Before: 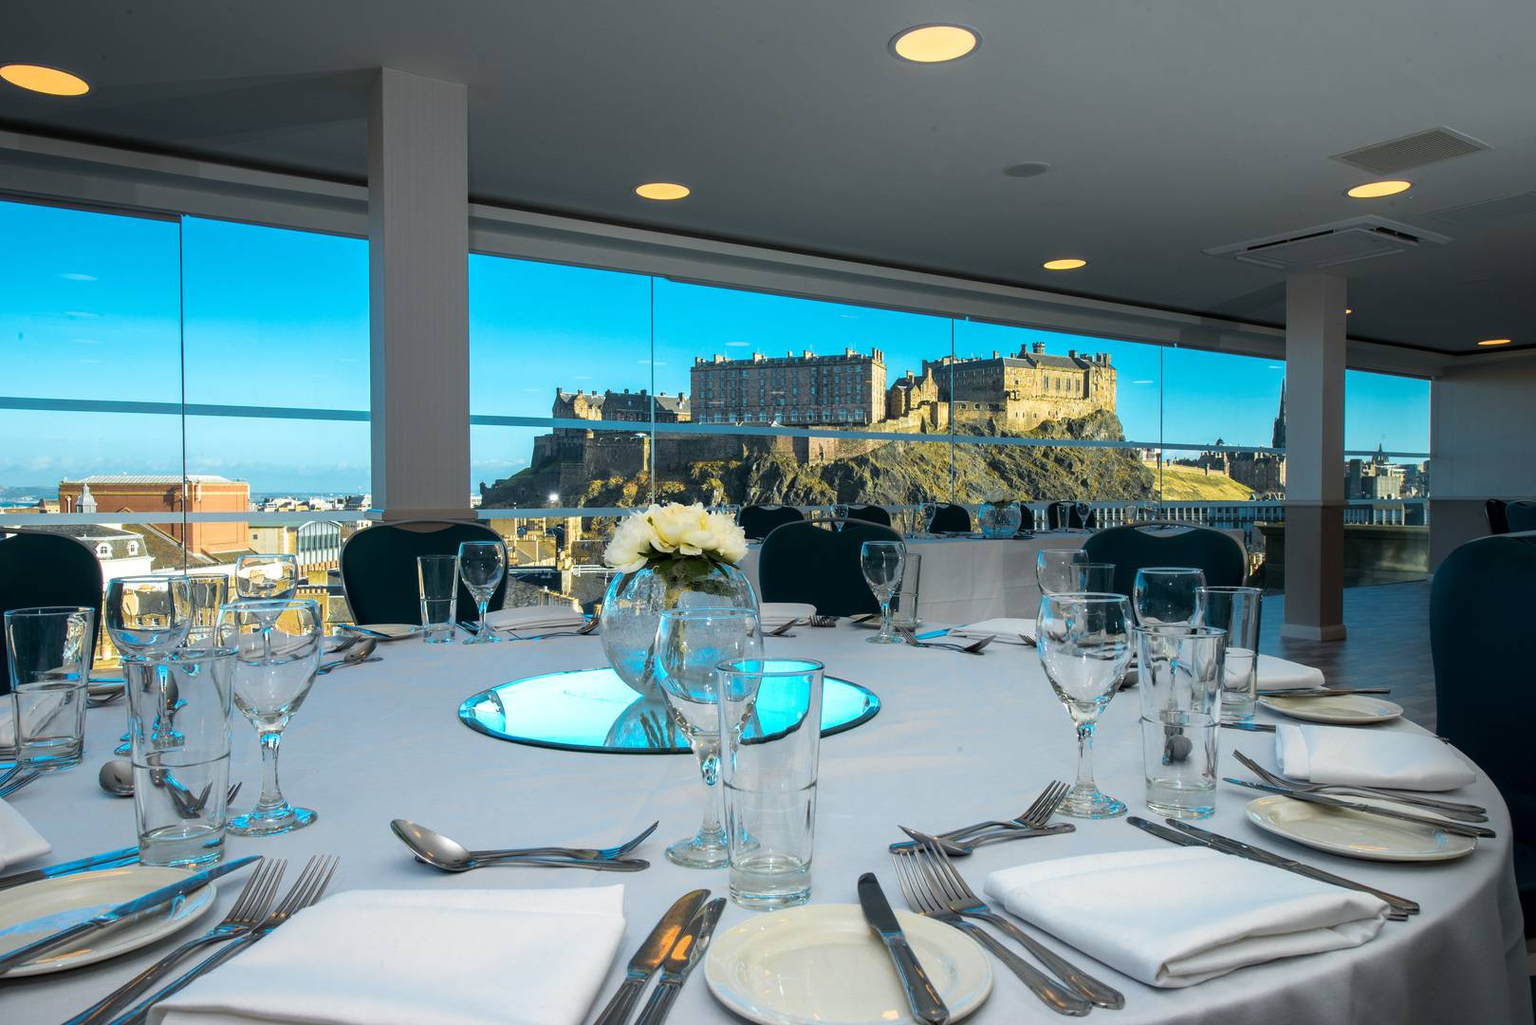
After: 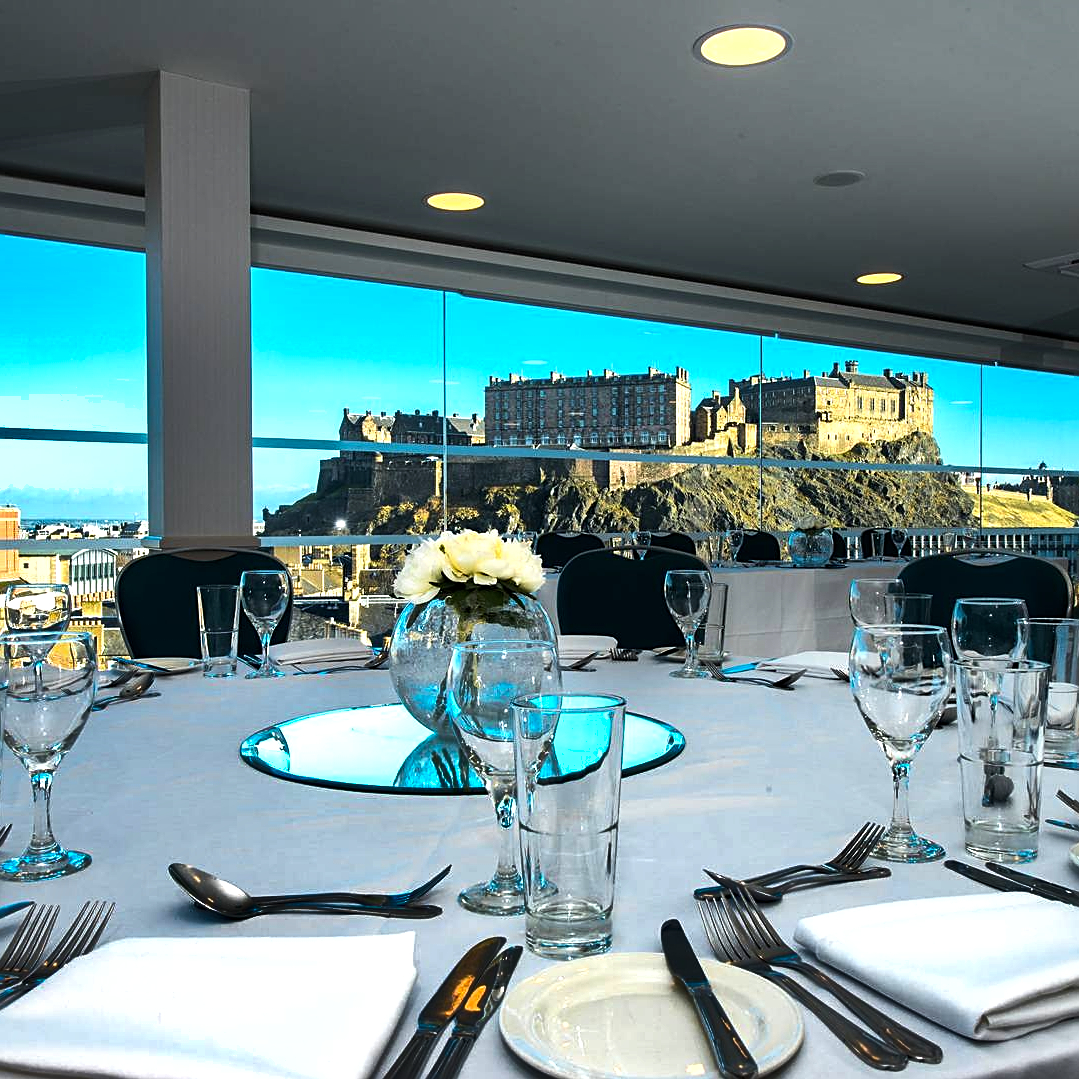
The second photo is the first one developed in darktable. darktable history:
tone equalizer: -8 EV -0.75 EV, -7 EV -0.7 EV, -6 EV -0.6 EV, -5 EV -0.4 EV, -3 EV 0.4 EV, -2 EV 0.6 EV, -1 EV 0.7 EV, +0 EV 0.75 EV, edges refinement/feathering 500, mask exposure compensation -1.57 EV, preserve details no
crop and rotate: left 15.055%, right 18.278%
shadows and highlights: white point adjustment -3.64, highlights -63.34, highlights color adjustment 42%, soften with gaussian
sharpen: on, module defaults
